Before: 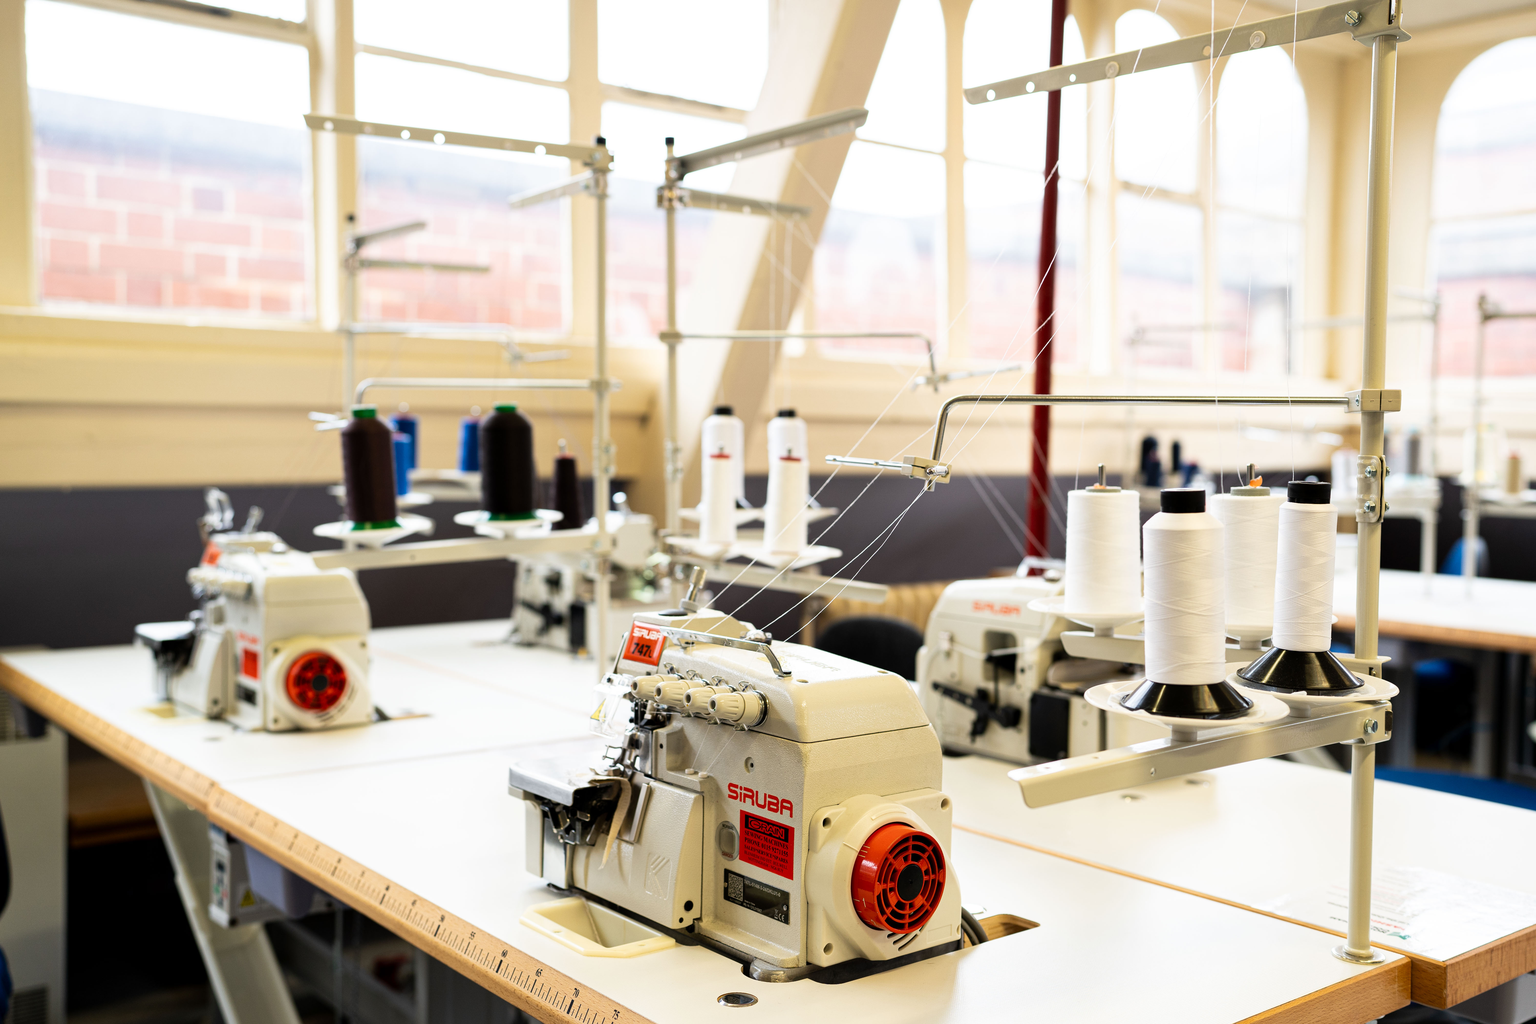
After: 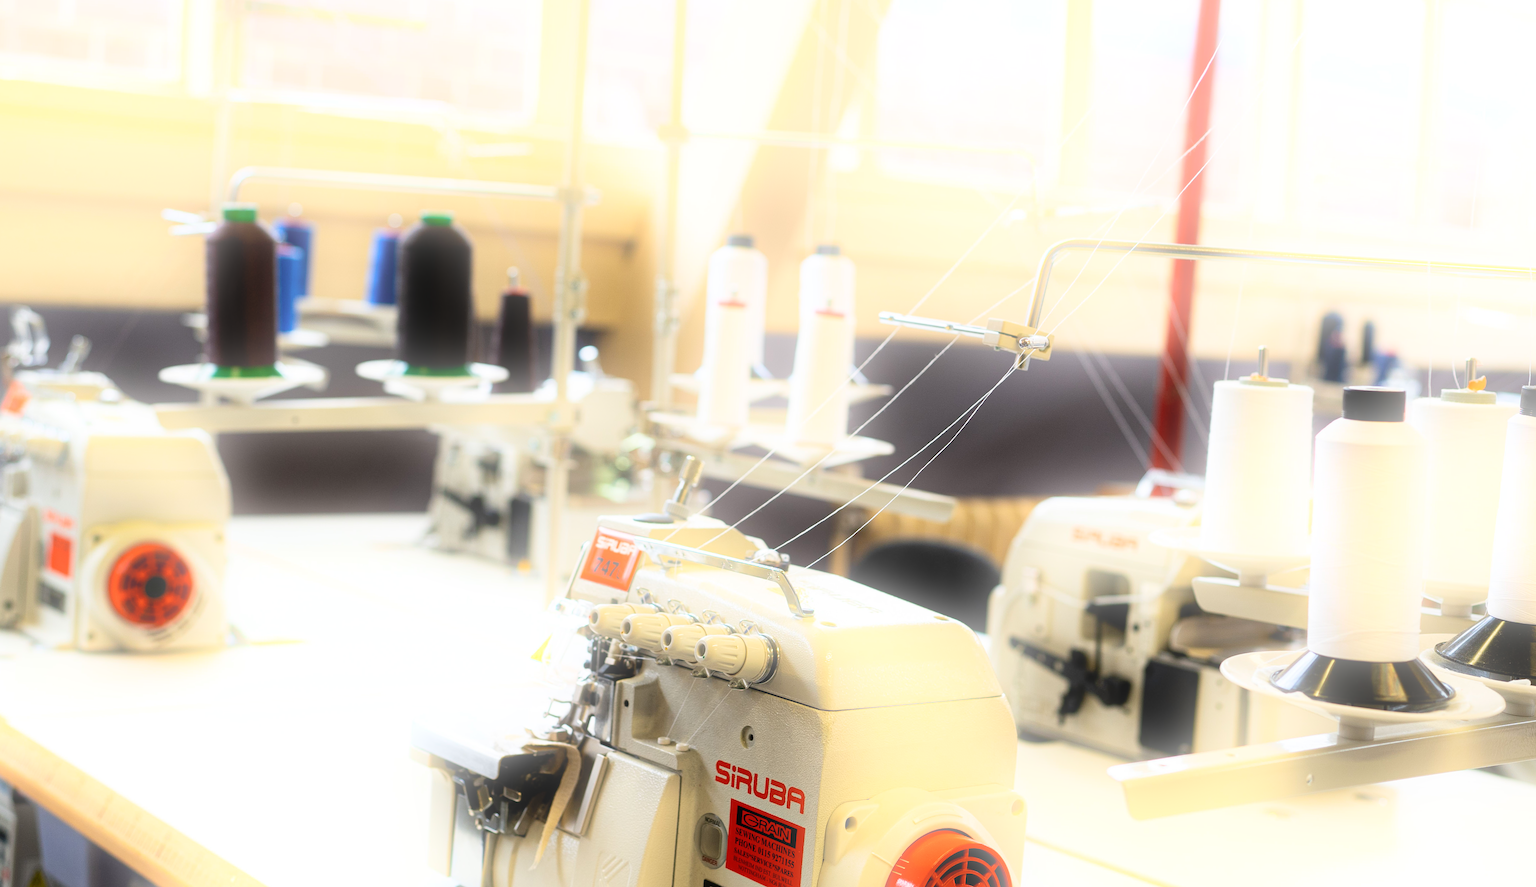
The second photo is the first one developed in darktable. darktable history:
crop and rotate: angle -3.37°, left 9.79%, top 20.73%, right 12.42%, bottom 11.82%
bloom: threshold 82.5%, strength 16.25%
